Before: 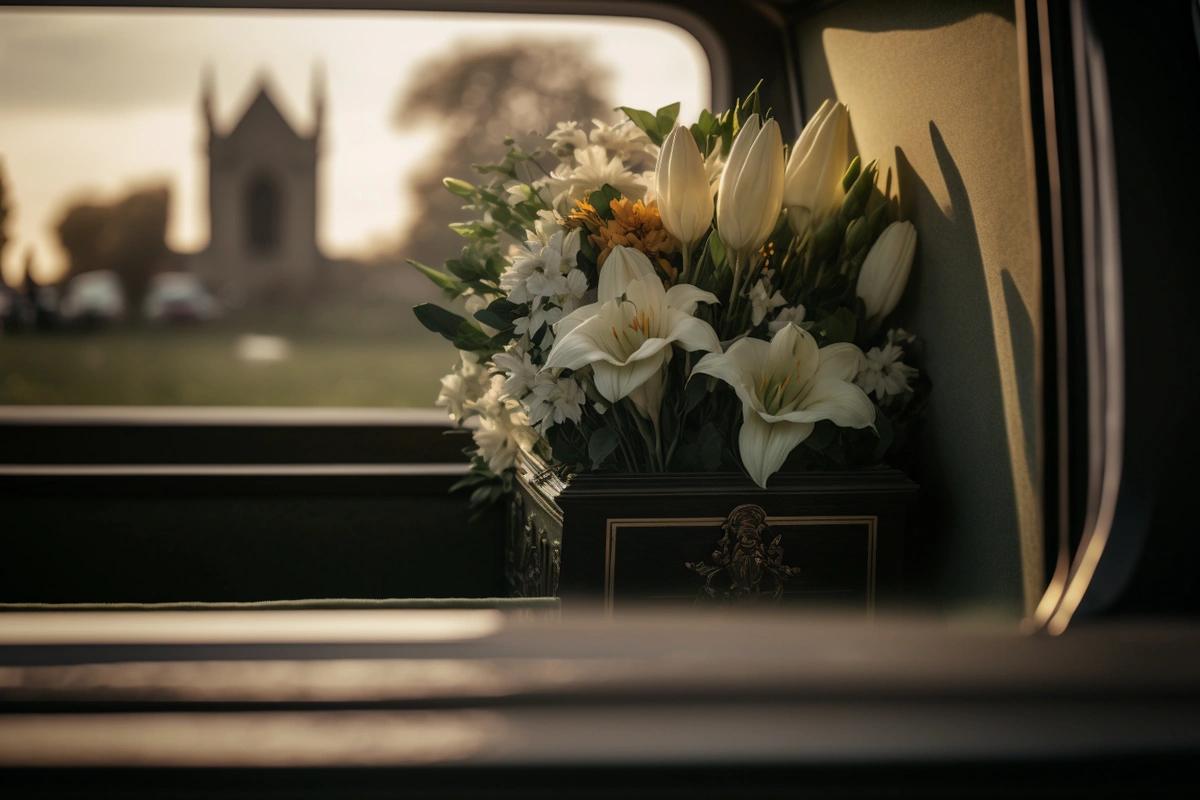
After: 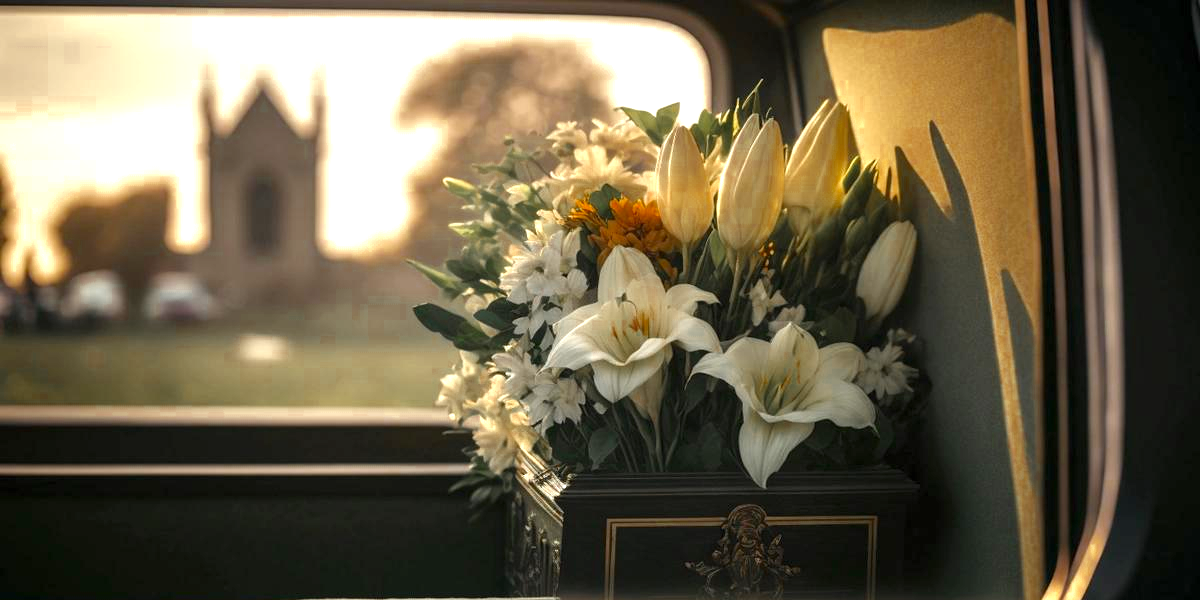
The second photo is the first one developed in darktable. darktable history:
crop: bottom 24.98%
exposure: exposure 1.144 EV, compensate highlight preservation false
color zones: curves: ch0 [(0.11, 0.396) (0.195, 0.36) (0.25, 0.5) (0.303, 0.412) (0.357, 0.544) (0.75, 0.5) (0.967, 0.328)]; ch1 [(0, 0.468) (0.112, 0.512) (0.202, 0.6) (0.25, 0.5) (0.307, 0.352) (0.357, 0.544) (0.75, 0.5) (0.963, 0.524)]
